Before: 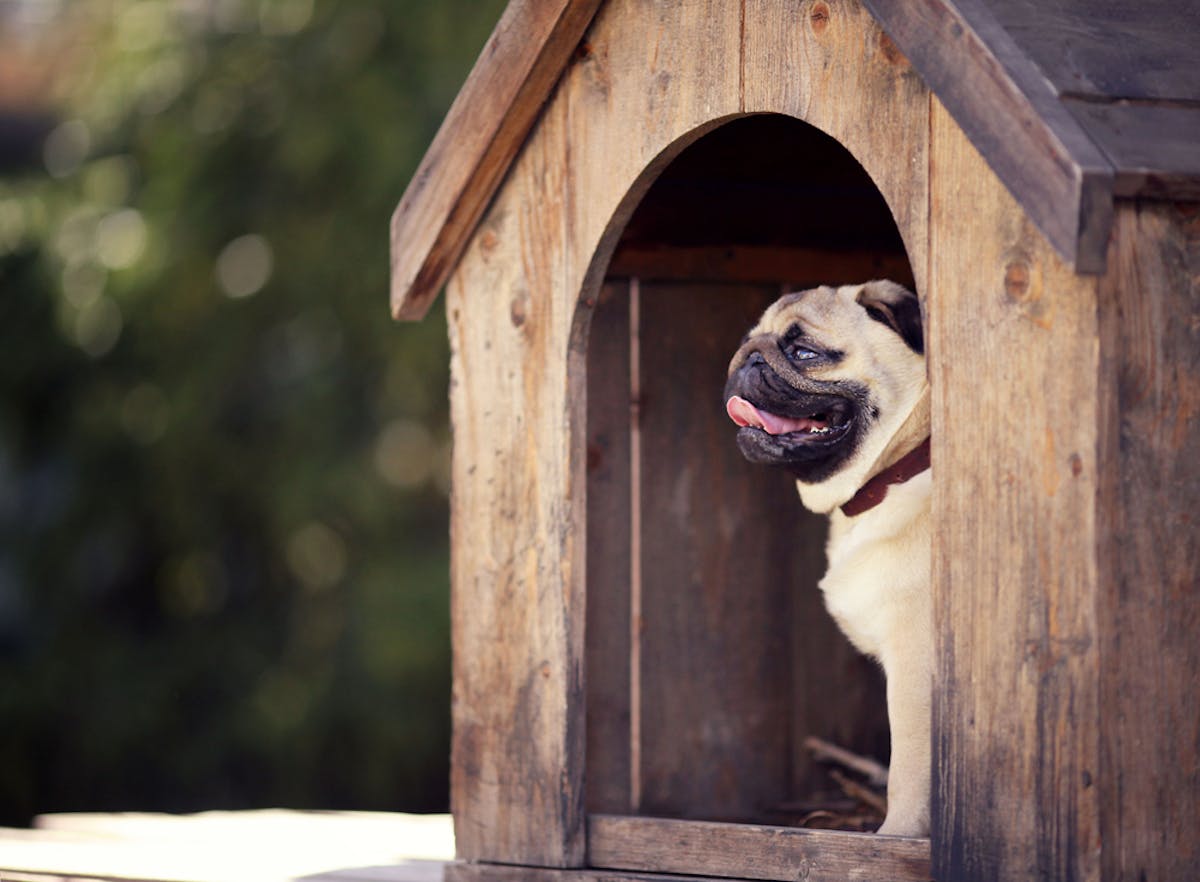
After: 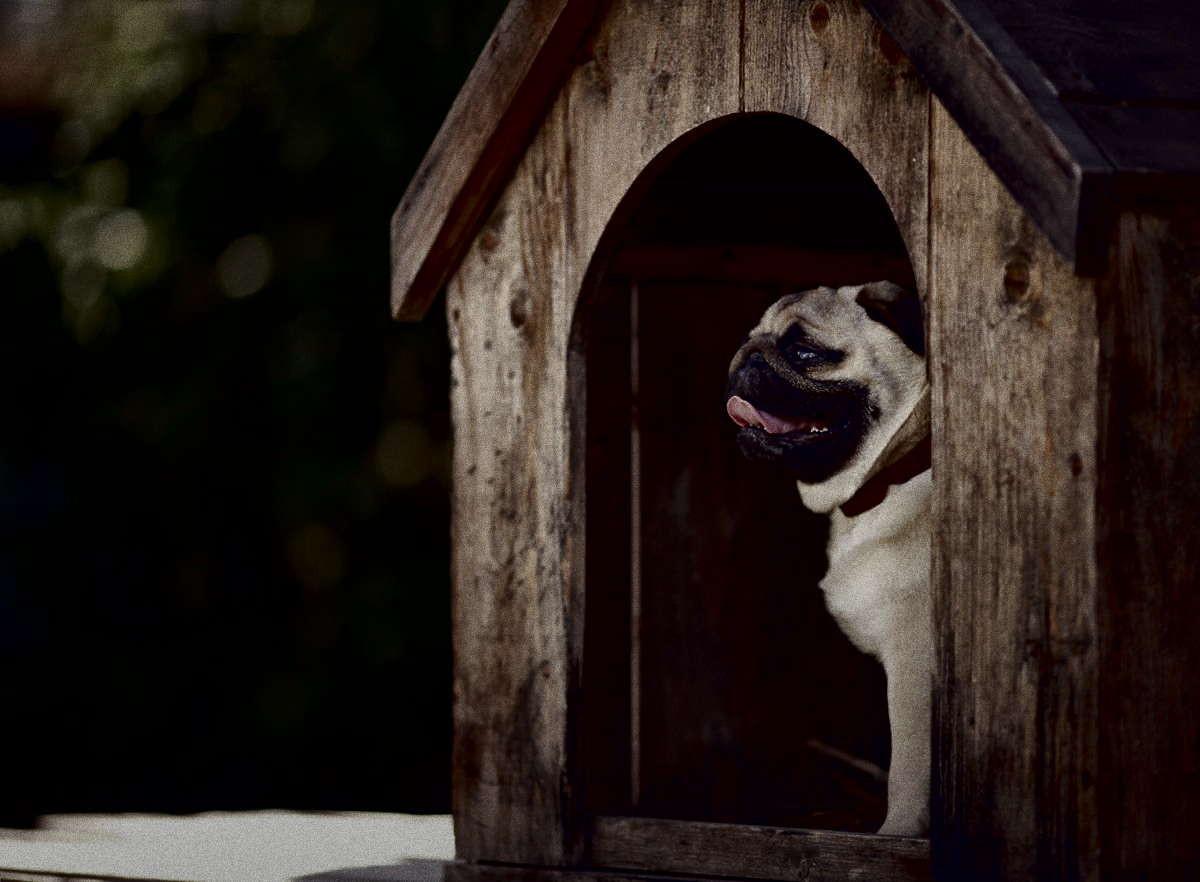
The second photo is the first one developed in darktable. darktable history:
grain: coarseness 0.09 ISO, strength 40%
graduated density: rotation -180°, offset 27.42
contrast brightness saturation: brightness -1, saturation 1
color zones: curves: ch1 [(0, 0.153) (0.143, 0.15) (0.286, 0.151) (0.429, 0.152) (0.571, 0.152) (0.714, 0.151) (0.857, 0.151) (1, 0.153)]
local contrast: mode bilateral grid, contrast 20, coarseness 50, detail 171%, midtone range 0.2
